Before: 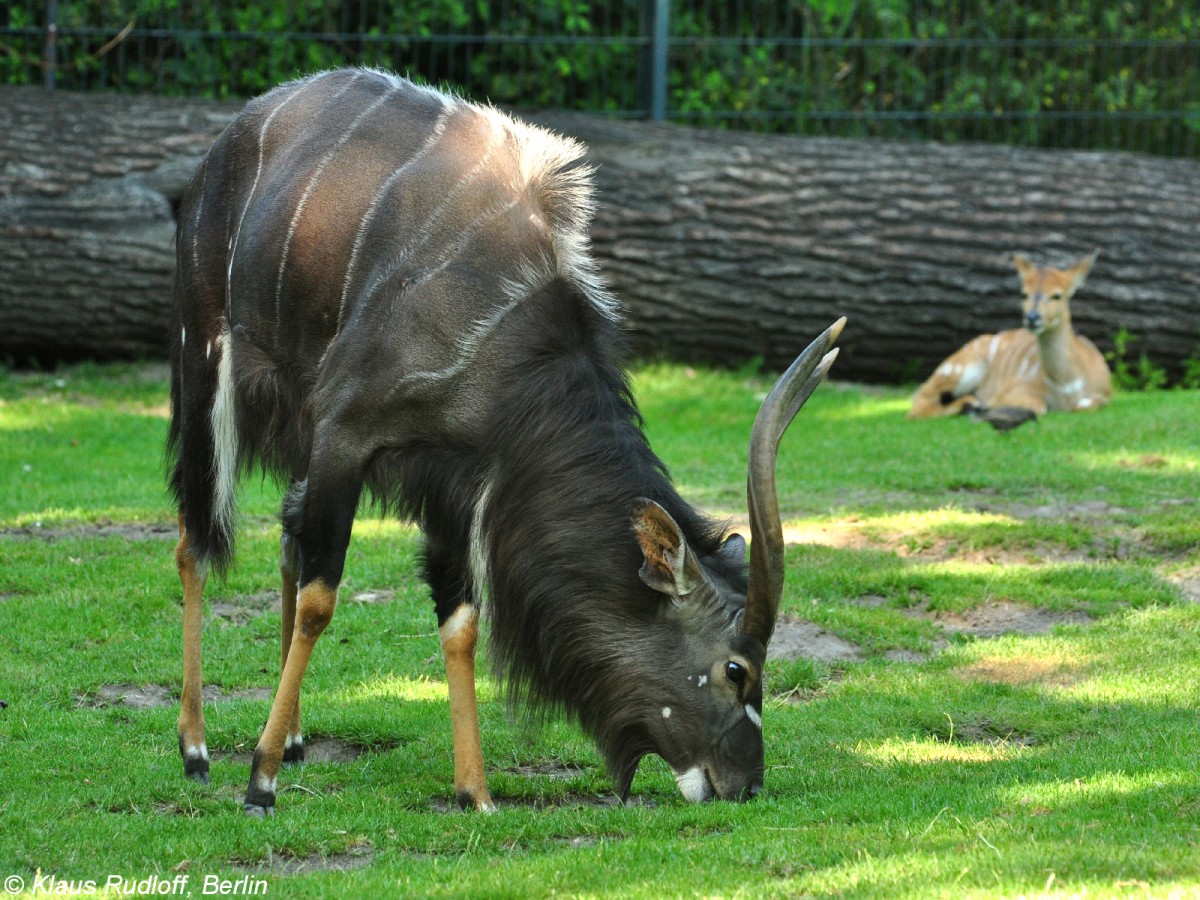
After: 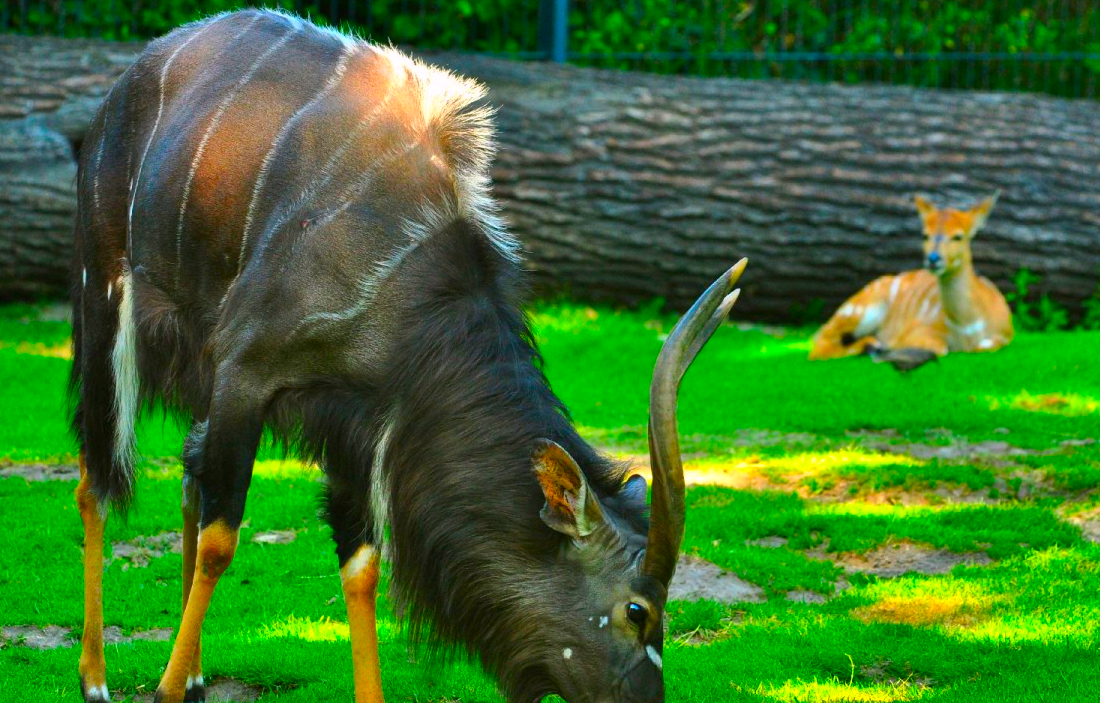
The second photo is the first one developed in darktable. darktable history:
crop: left 8.306%, top 6.573%, bottom 15.265%
color correction: highlights a* 1.59, highlights b* -1.82, saturation 2.47
shadows and highlights: shadows 24.74, highlights -79.25, soften with gaussian
